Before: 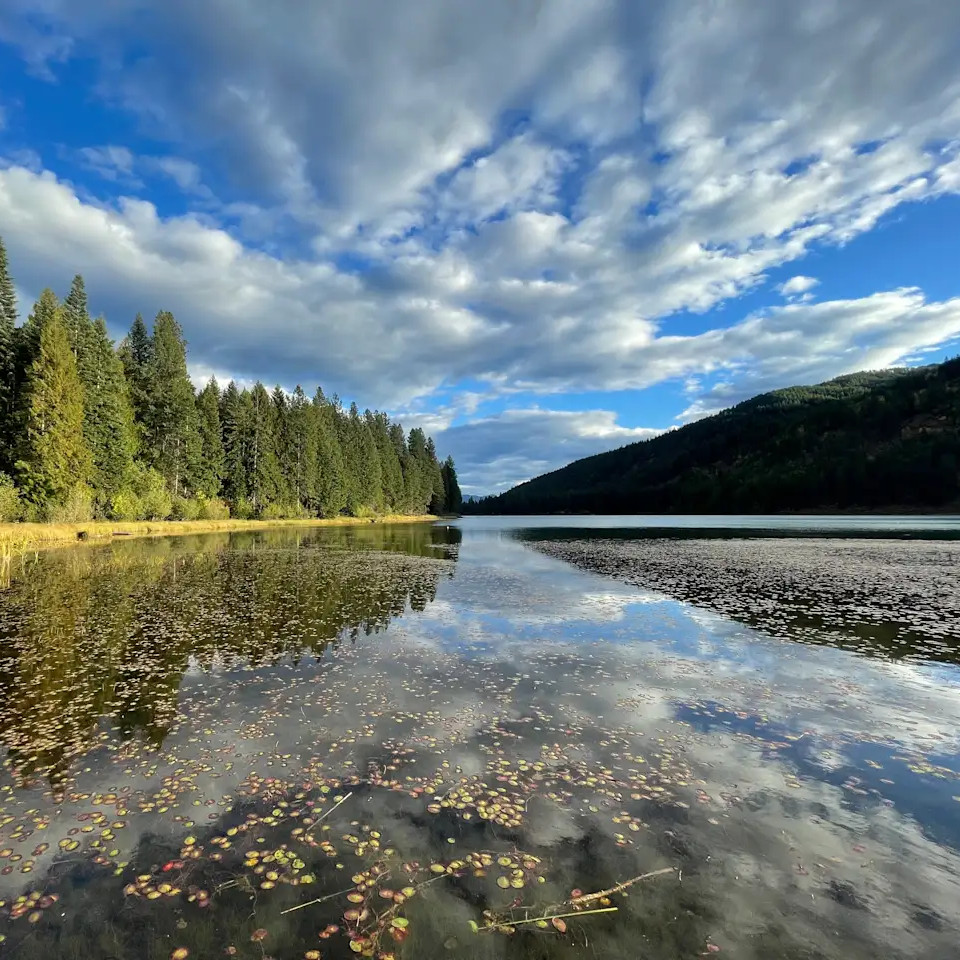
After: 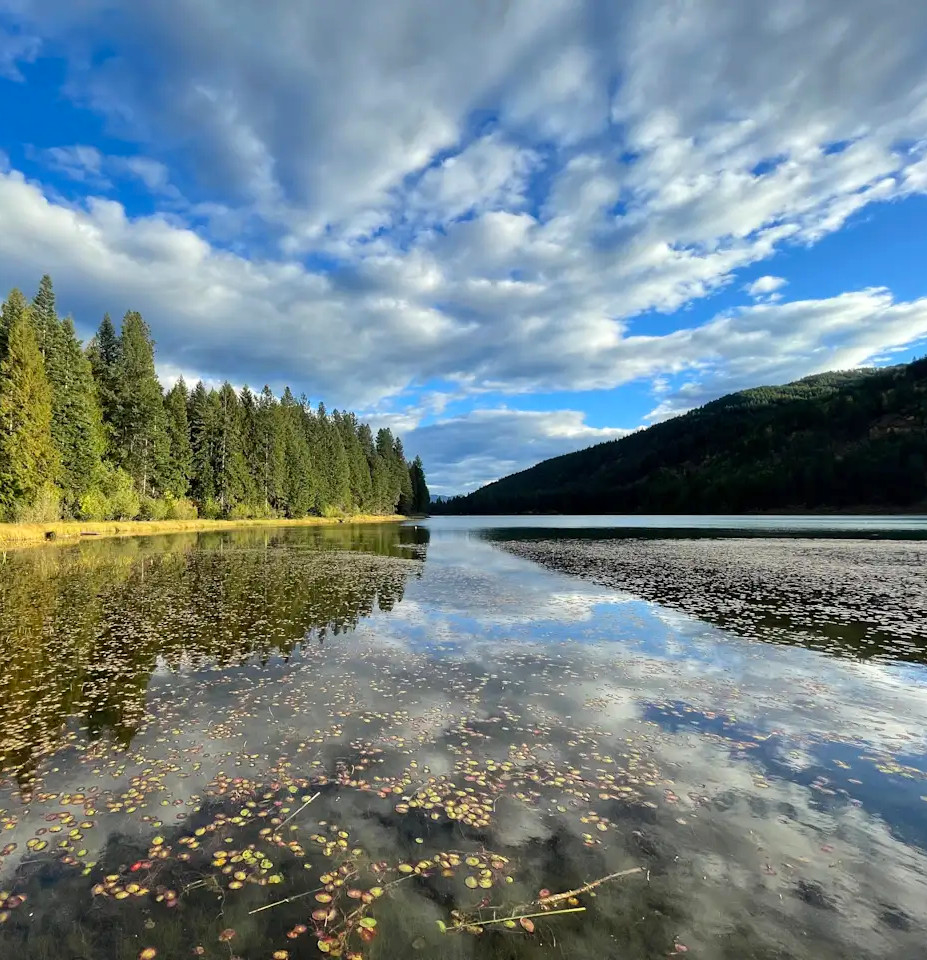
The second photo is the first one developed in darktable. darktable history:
contrast brightness saturation: contrast 0.103, brightness 0.035, saturation 0.09
crop and rotate: left 3.426%
